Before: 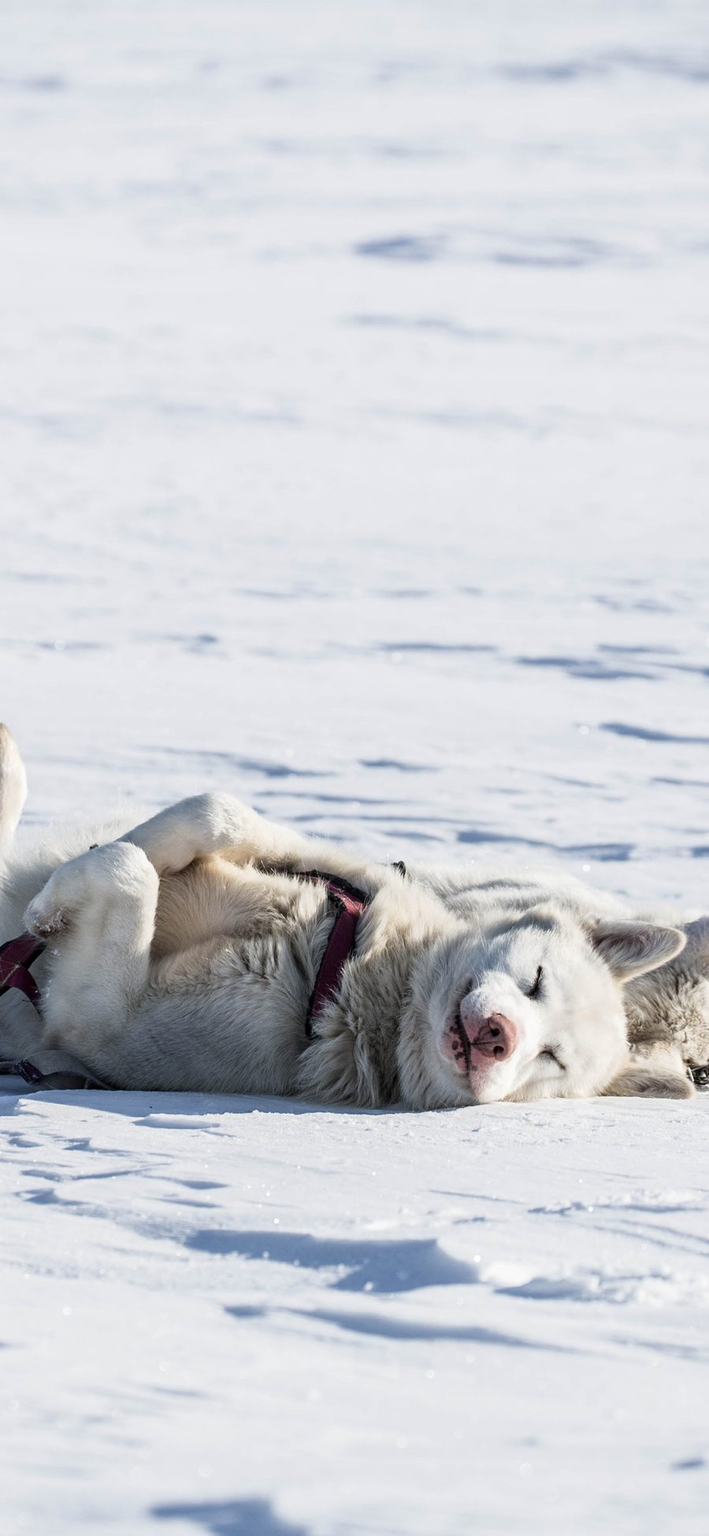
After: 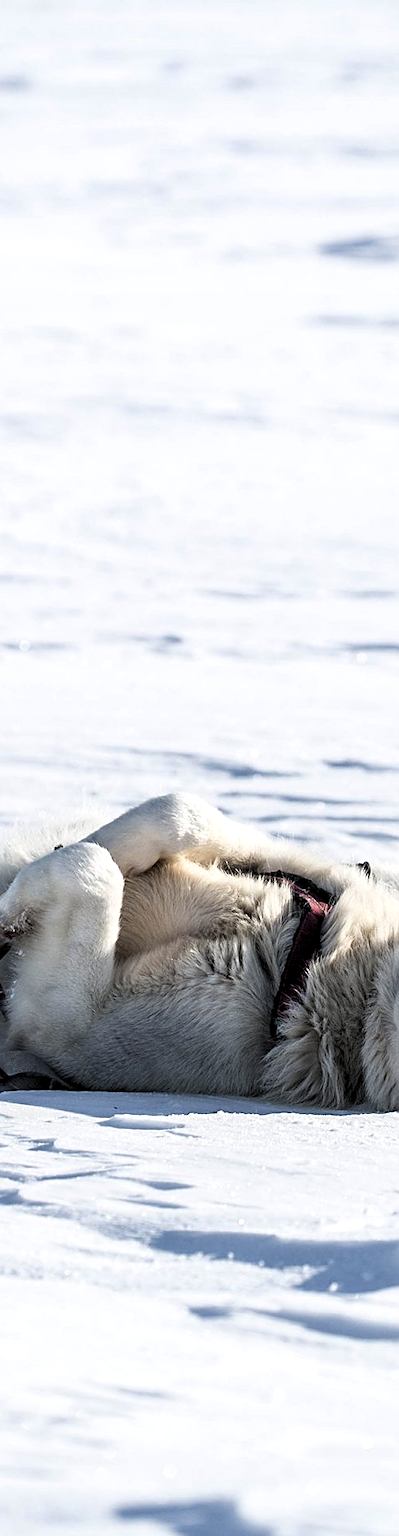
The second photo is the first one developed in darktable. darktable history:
crop: left 5.092%, right 38.554%
sharpen: on, module defaults
levels: levels [0.062, 0.494, 0.925]
